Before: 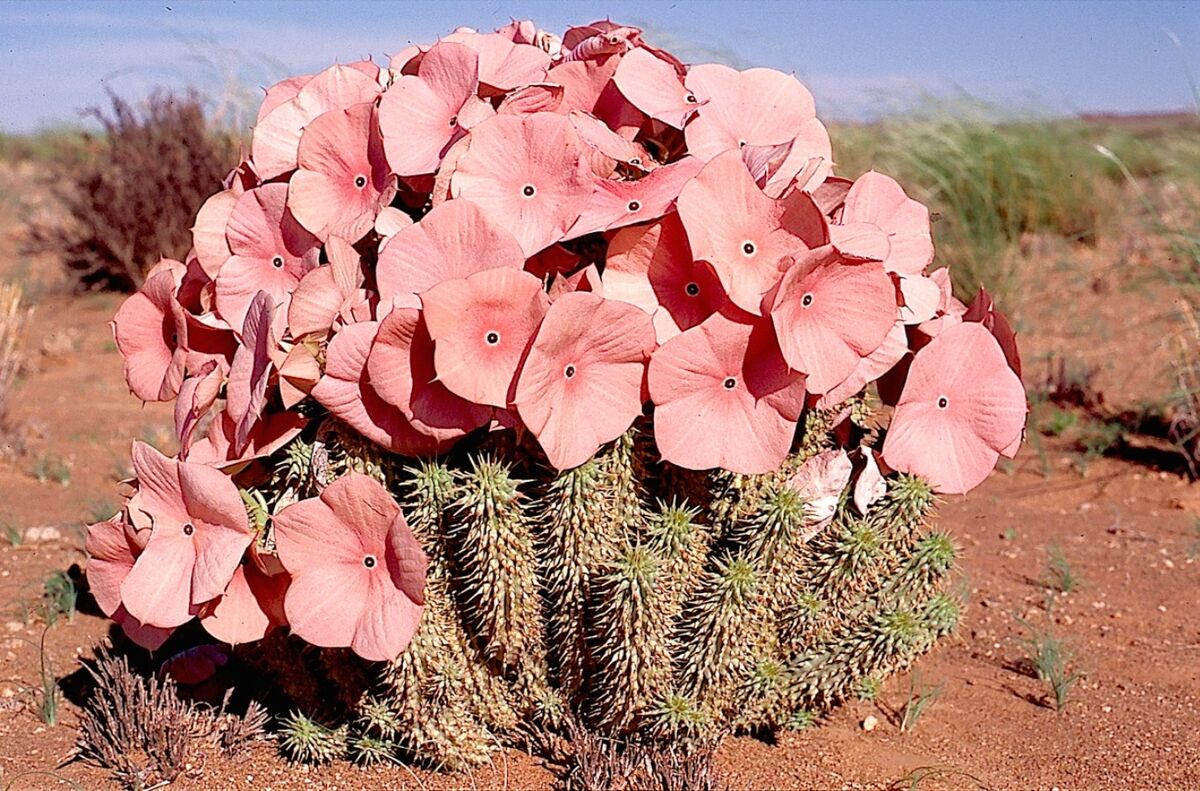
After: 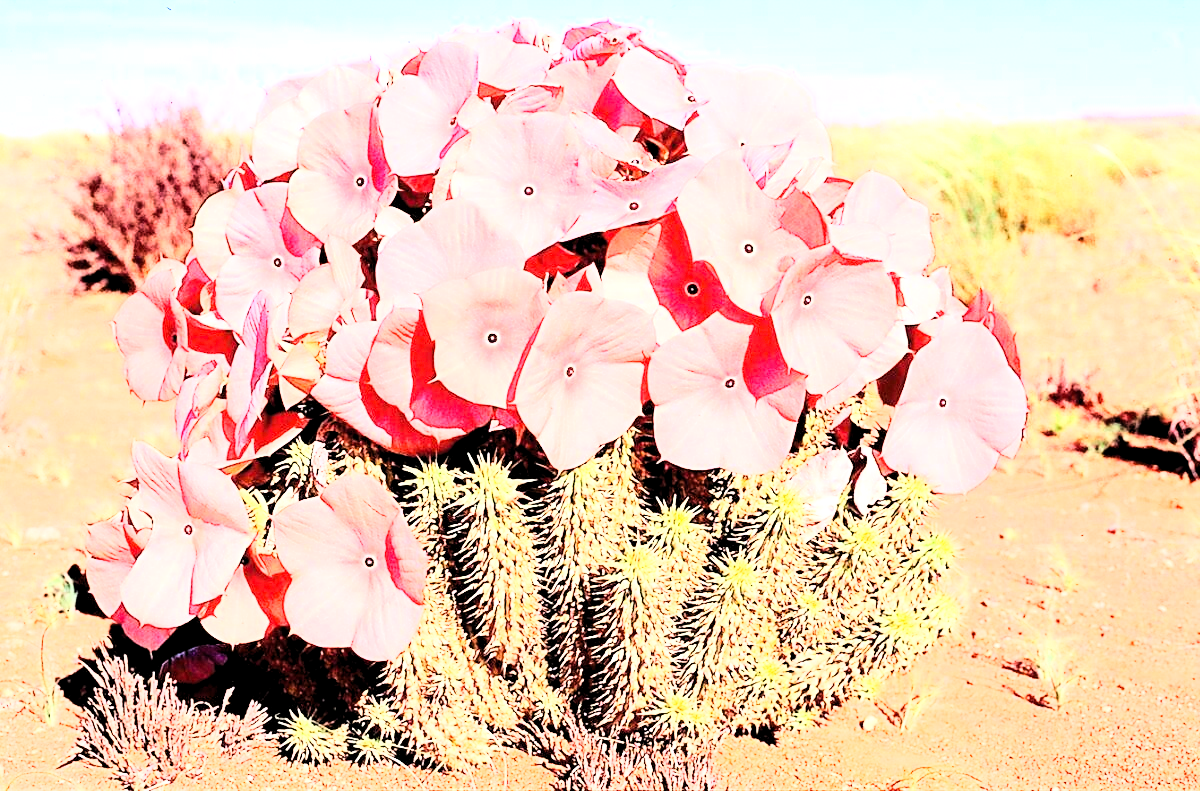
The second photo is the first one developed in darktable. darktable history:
exposure: black level correction 0, exposure 1.001 EV, compensate highlight preservation false
tone equalizer: -8 EV -0.786 EV, -7 EV -0.692 EV, -6 EV -0.631 EV, -5 EV -0.37 EV, -3 EV 0.379 EV, -2 EV 0.6 EV, -1 EV 0.679 EV, +0 EV 0.761 EV
base curve: curves: ch0 [(0, 0) (0.007, 0.004) (0.027, 0.03) (0.046, 0.07) (0.207, 0.54) (0.442, 0.872) (0.673, 0.972) (1, 1)]
levels: levels [0.018, 0.493, 1]
